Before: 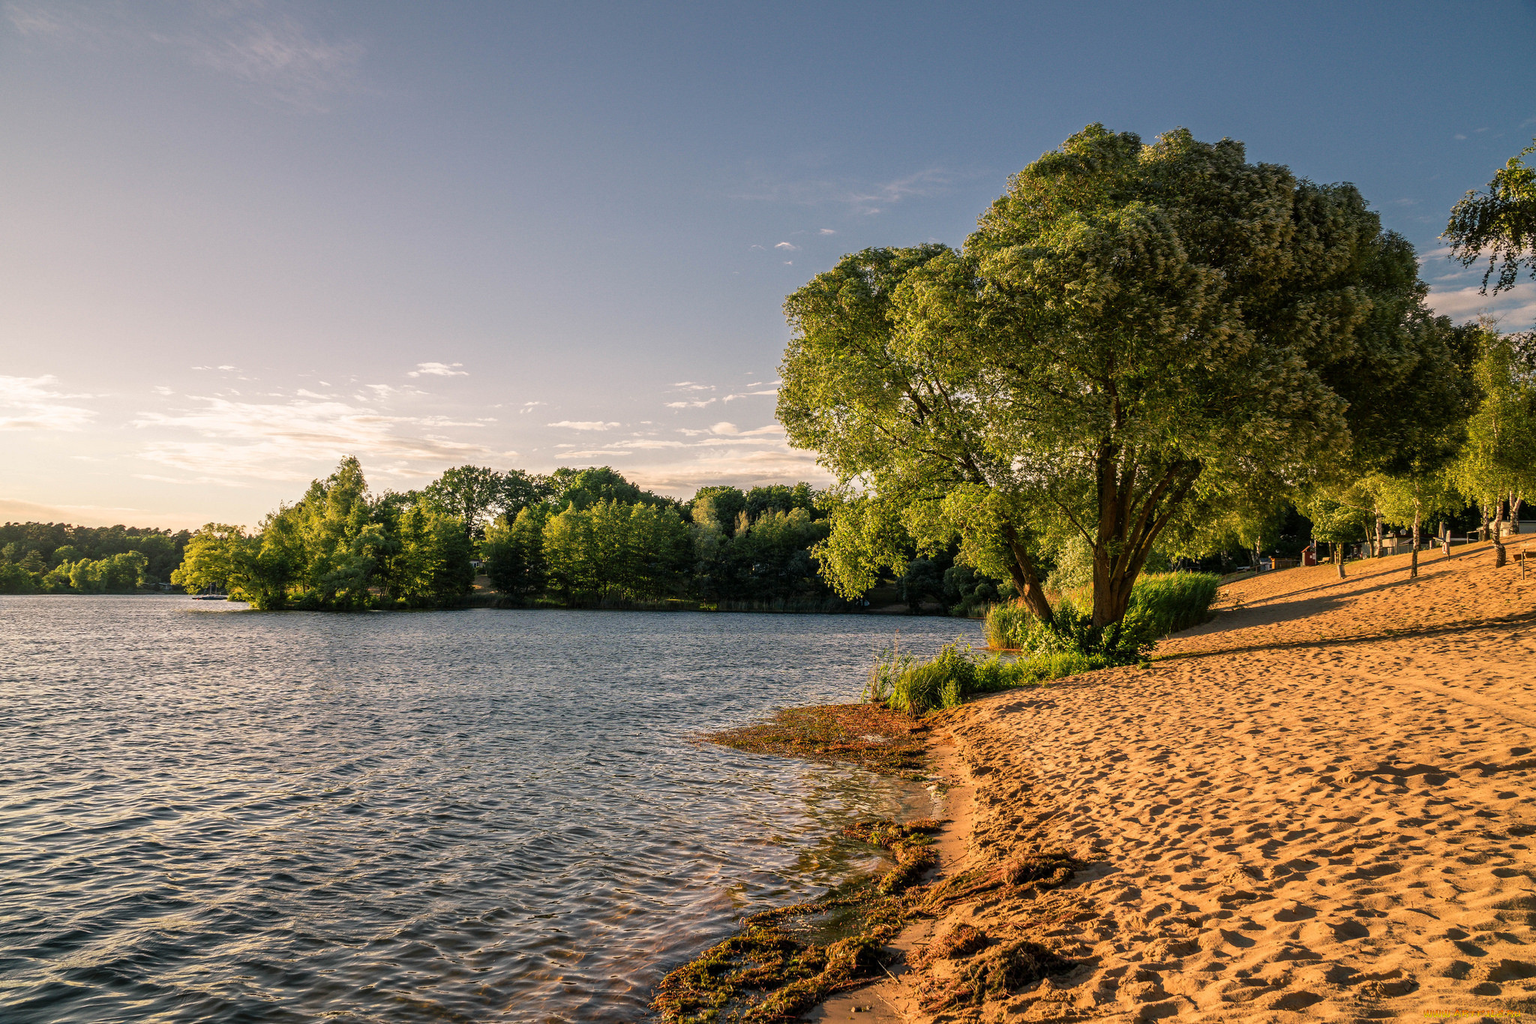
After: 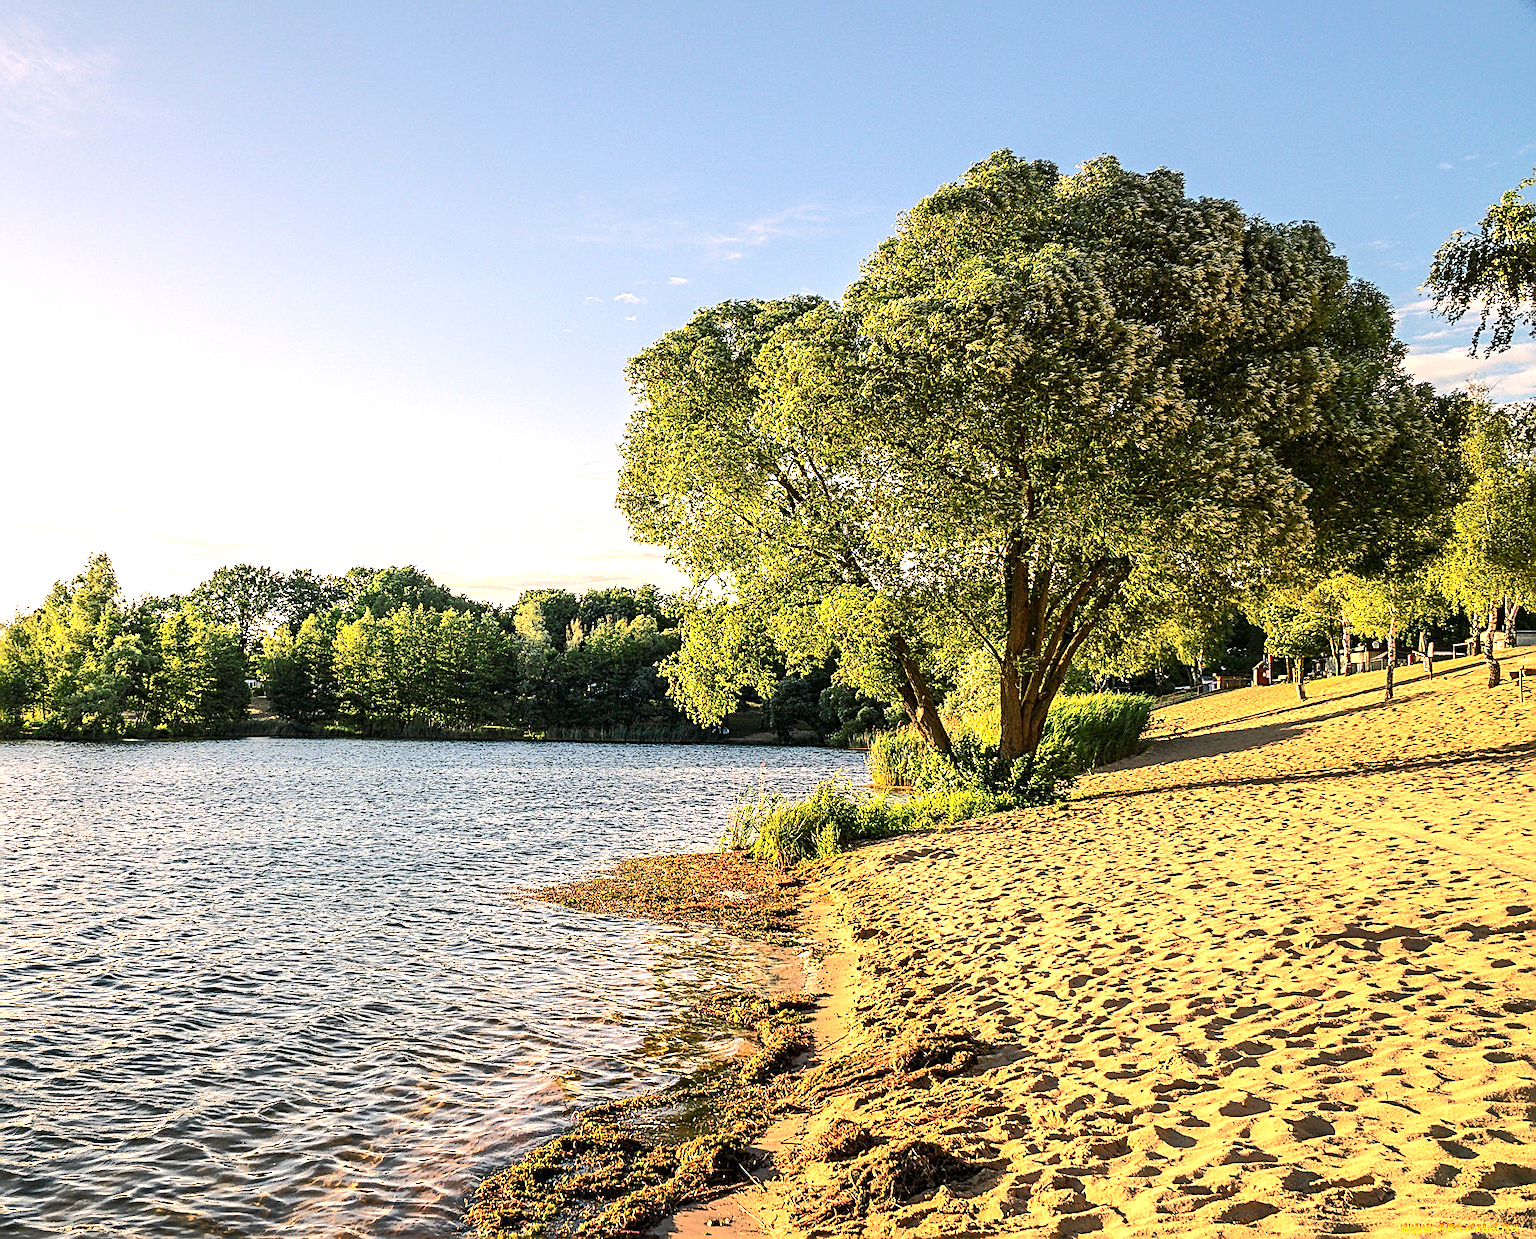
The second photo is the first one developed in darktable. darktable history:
crop: left 17.452%, bottom 0.049%
exposure: black level correction 0, exposure 1.199 EV, compensate highlight preservation false
sharpen: amount 0.987
tone curve: curves: ch0 [(0, 0) (0.003, 0.003) (0.011, 0.01) (0.025, 0.023) (0.044, 0.042) (0.069, 0.065) (0.1, 0.094) (0.136, 0.128) (0.177, 0.167) (0.224, 0.211) (0.277, 0.261) (0.335, 0.316) (0.399, 0.376) (0.468, 0.441) (0.543, 0.685) (0.623, 0.741) (0.709, 0.8) (0.801, 0.863) (0.898, 0.929) (1, 1)], color space Lab, independent channels, preserve colors none
